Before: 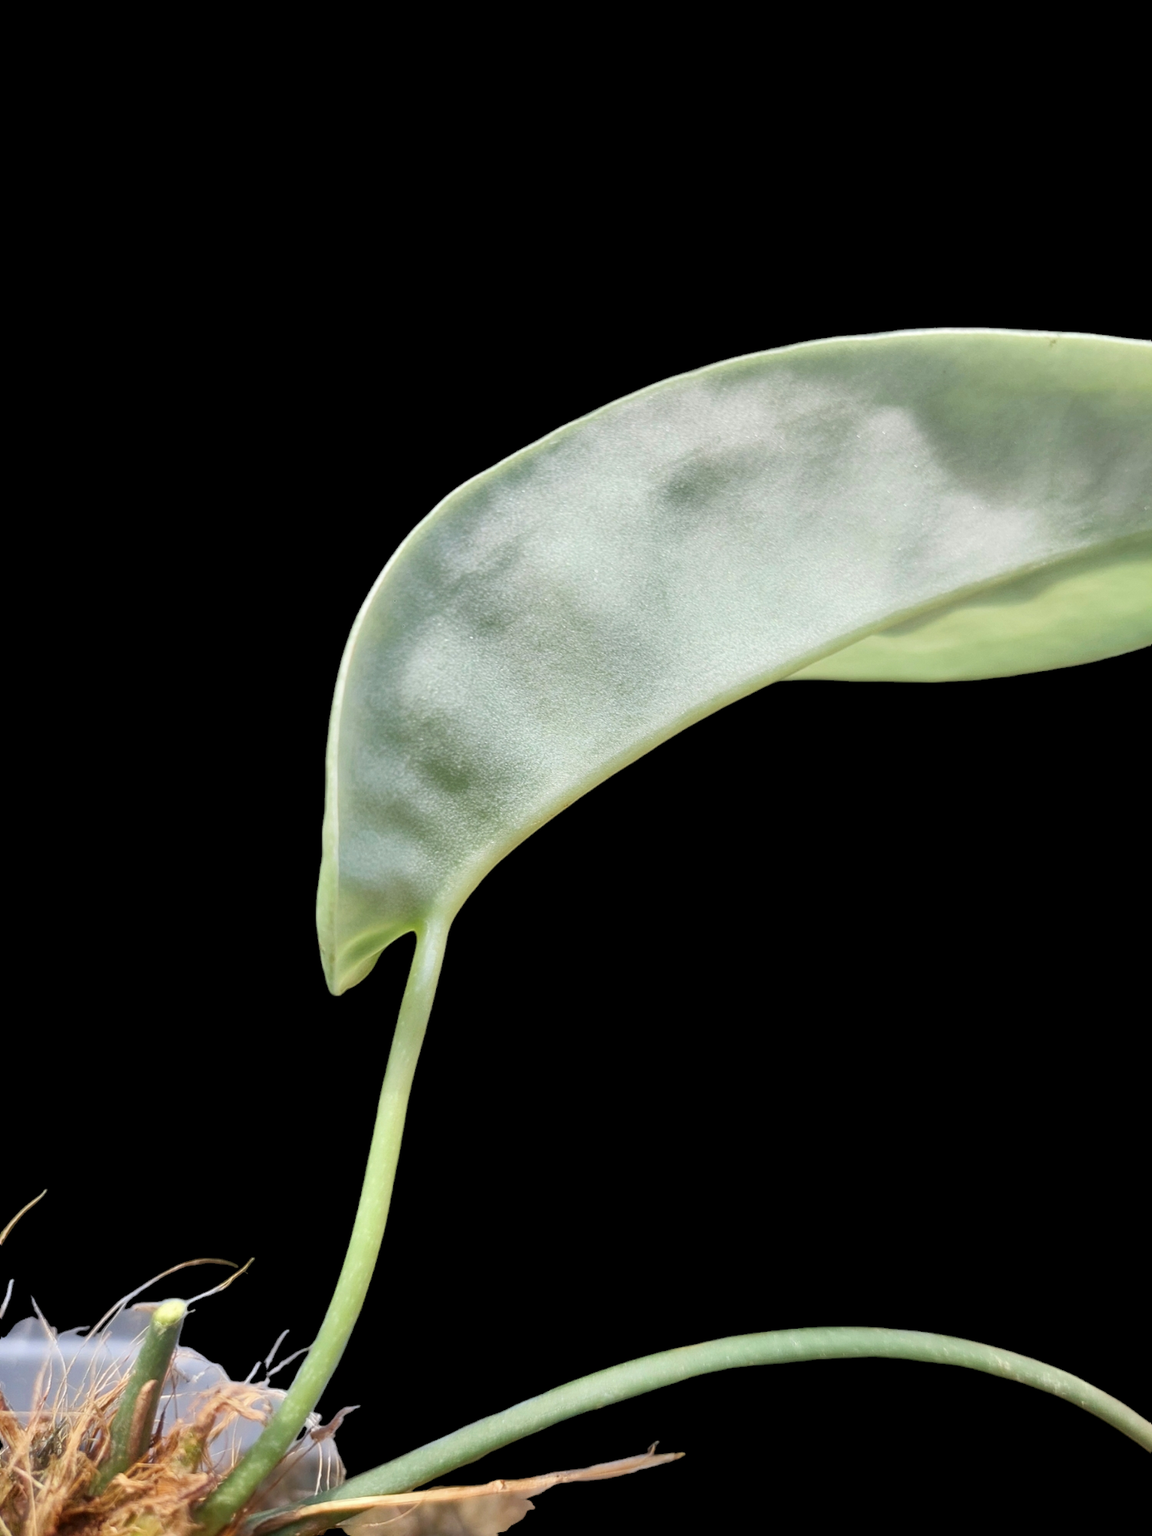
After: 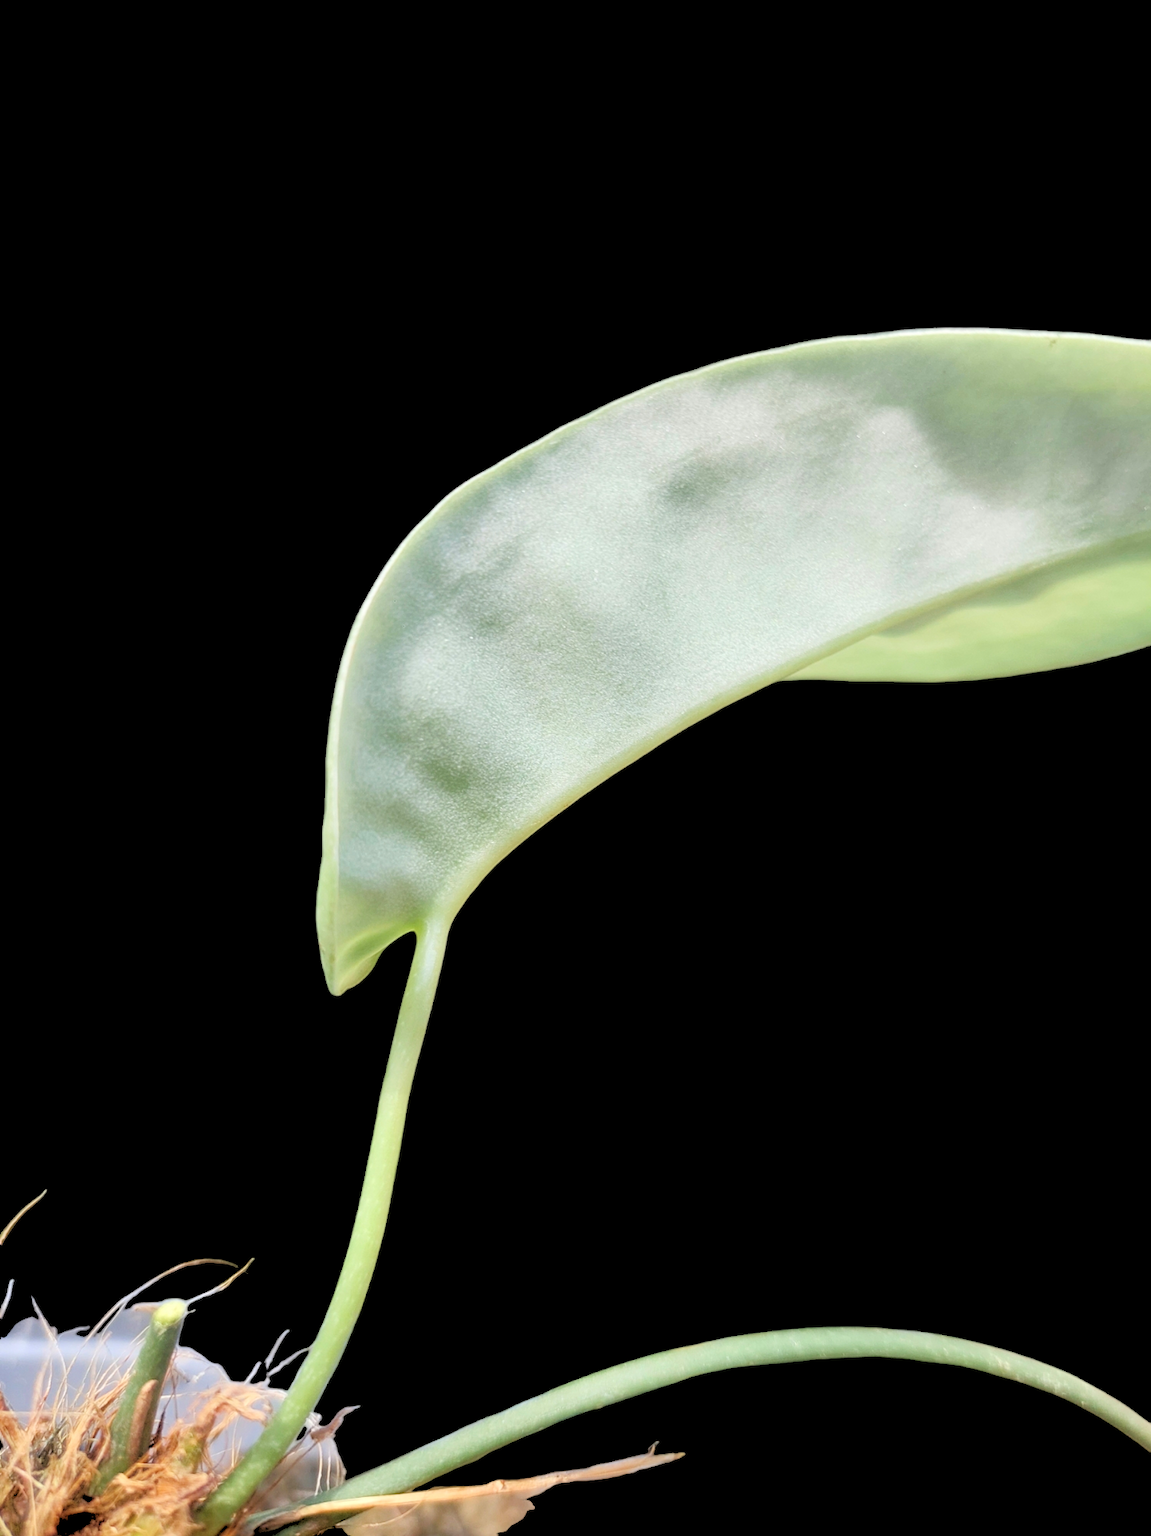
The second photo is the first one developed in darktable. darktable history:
rgb levels: levels [[0.027, 0.429, 0.996], [0, 0.5, 1], [0, 0.5, 1]]
